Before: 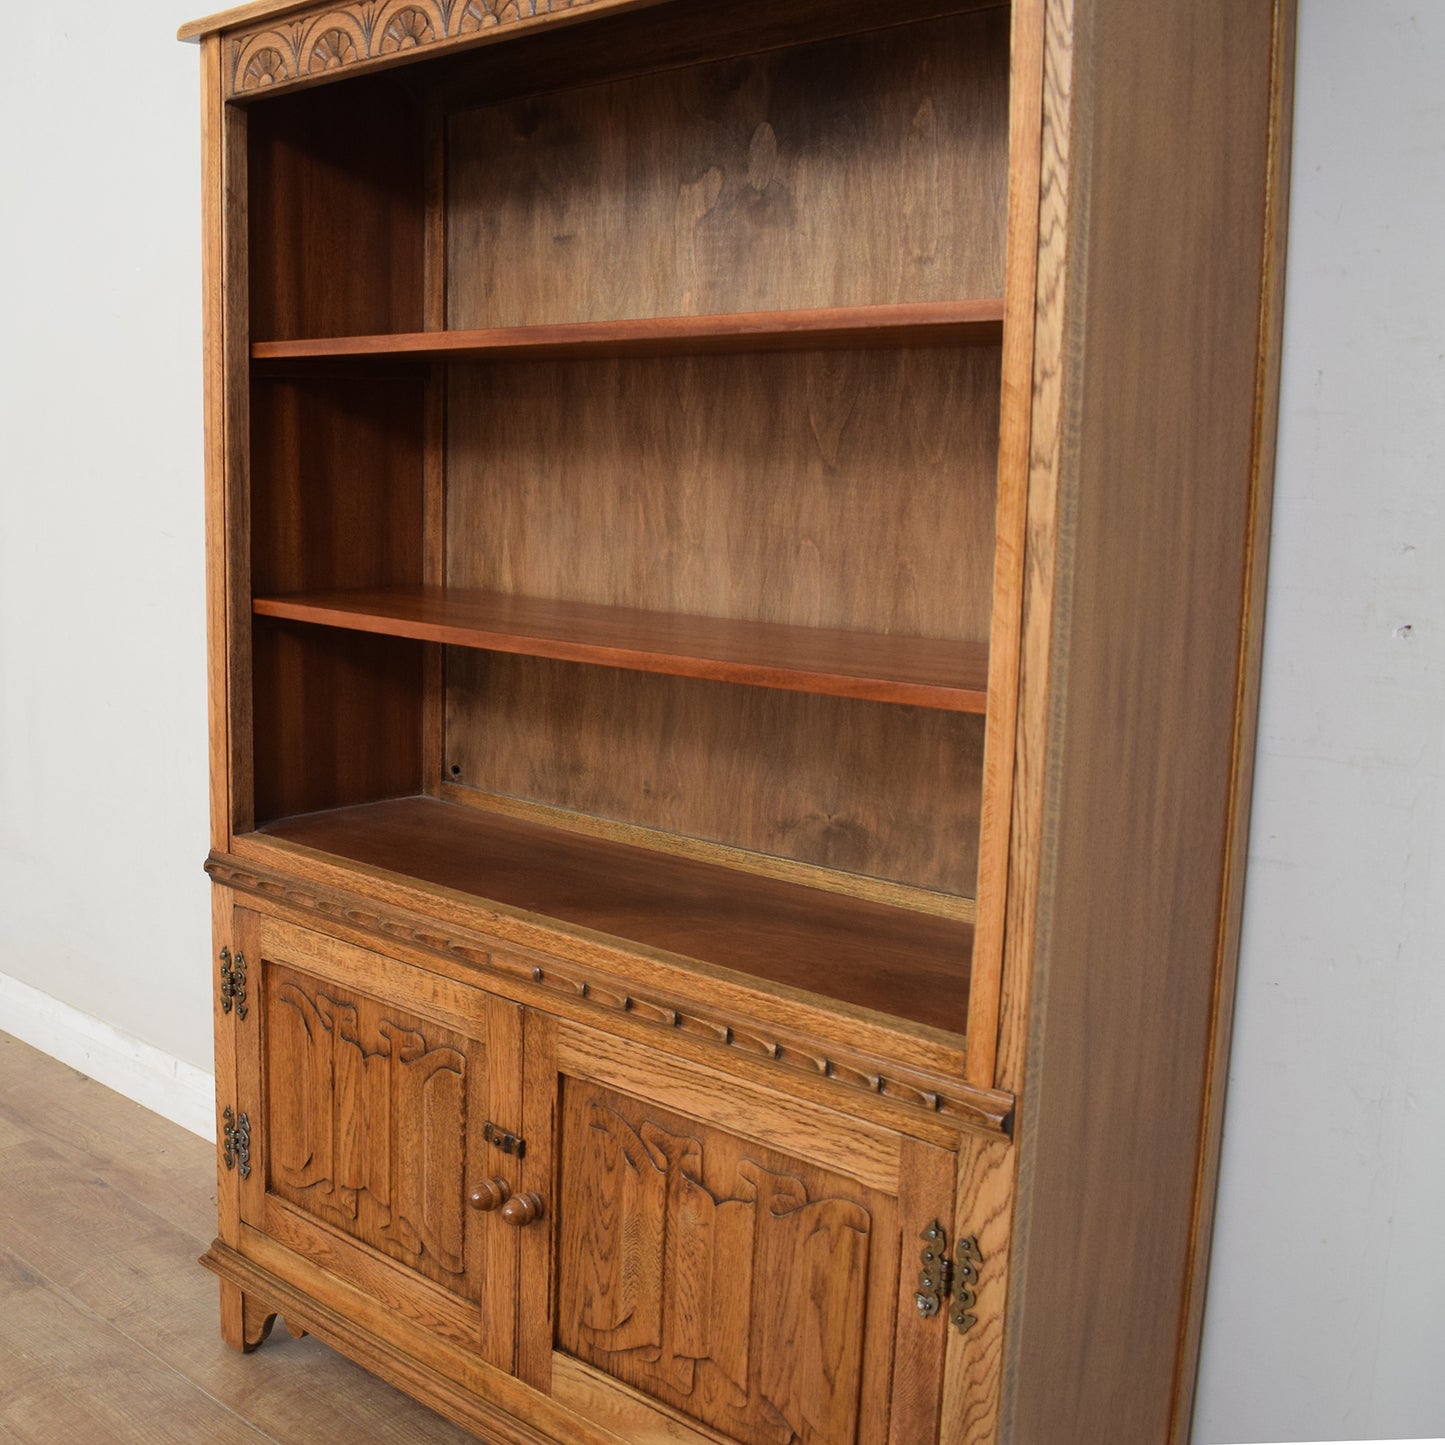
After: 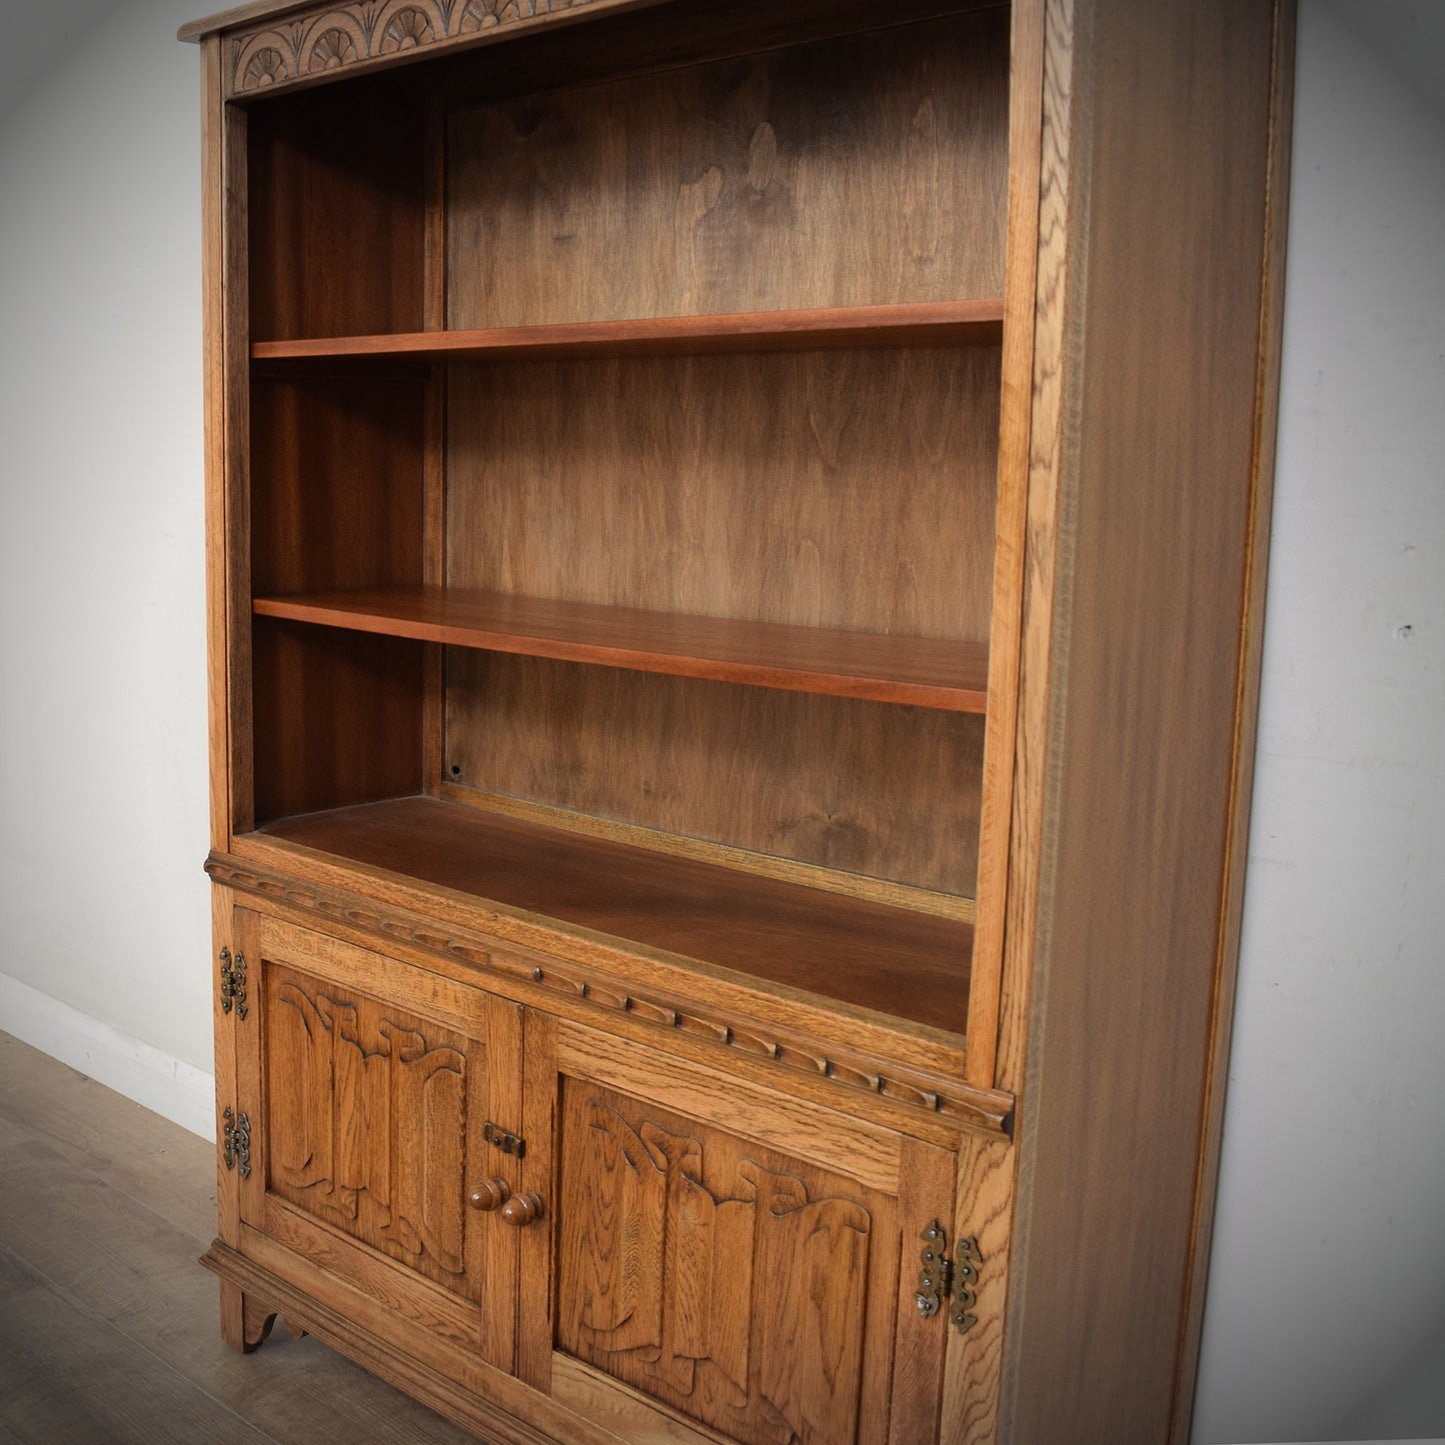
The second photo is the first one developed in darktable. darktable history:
vignetting: brightness -0.825, unbound false
